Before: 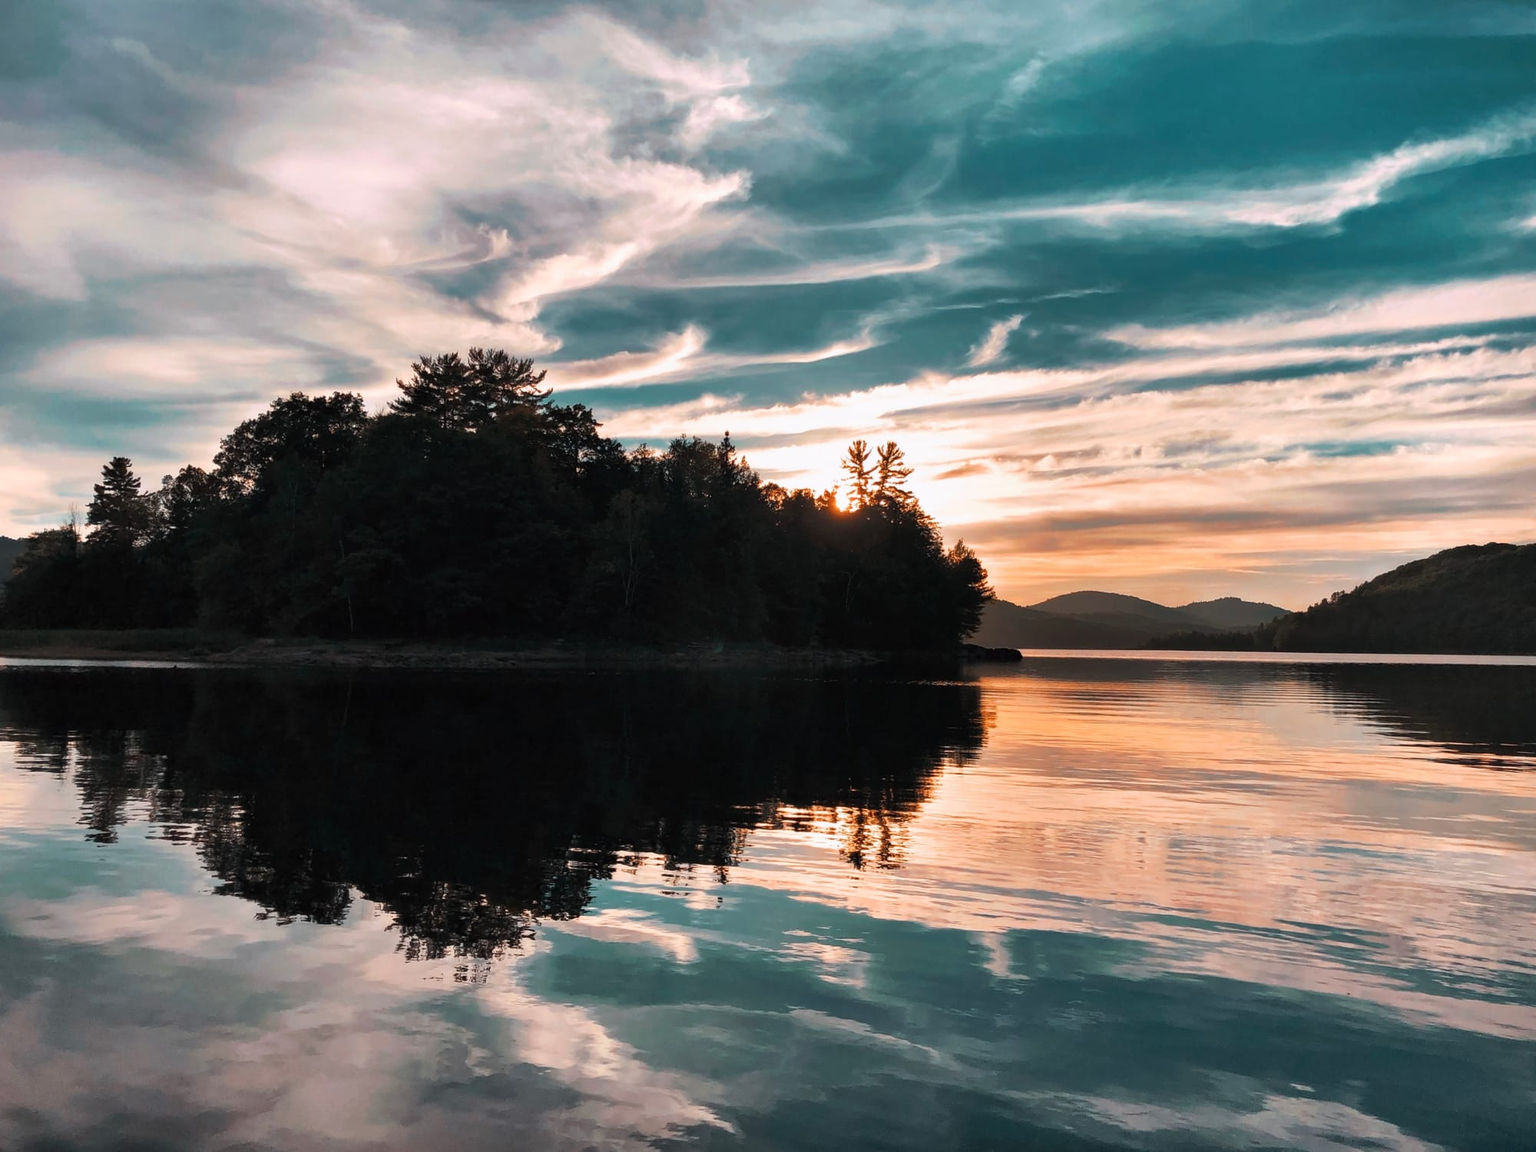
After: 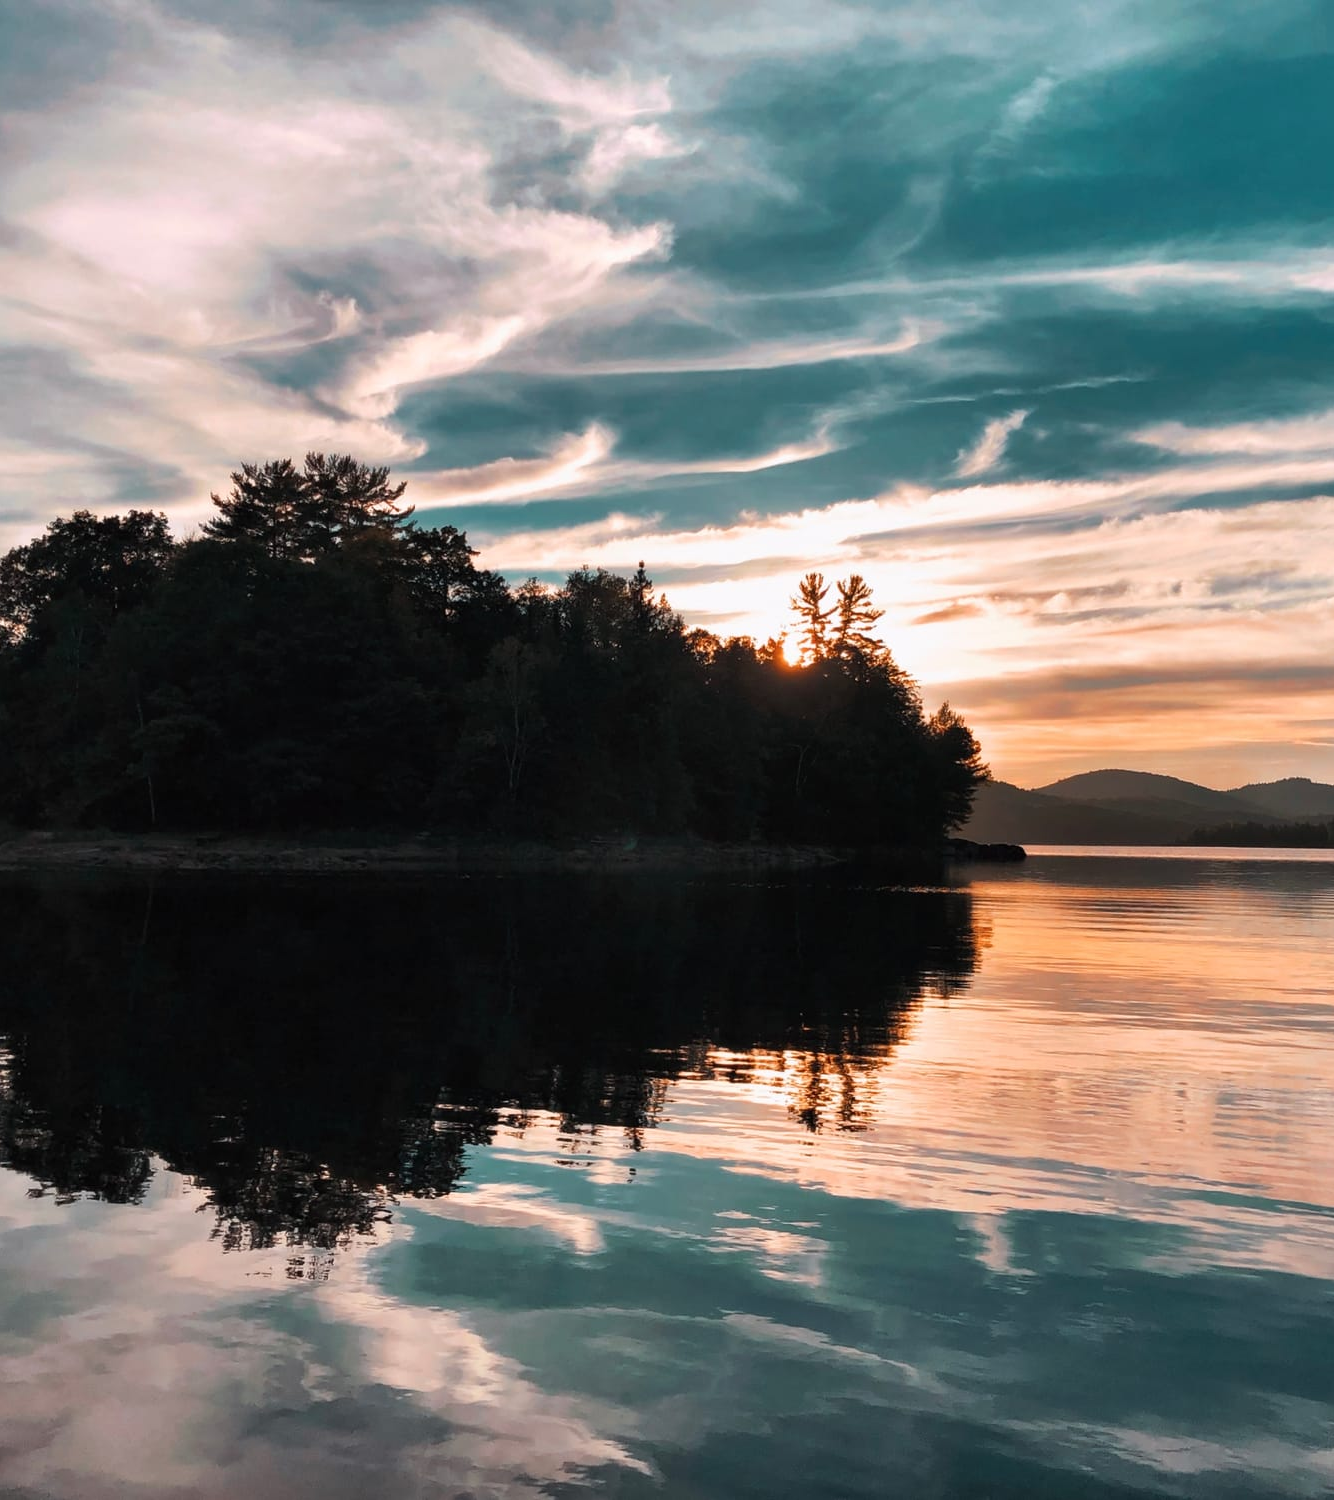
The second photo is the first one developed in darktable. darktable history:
crop and rotate: left 15.258%, right 18.015%
